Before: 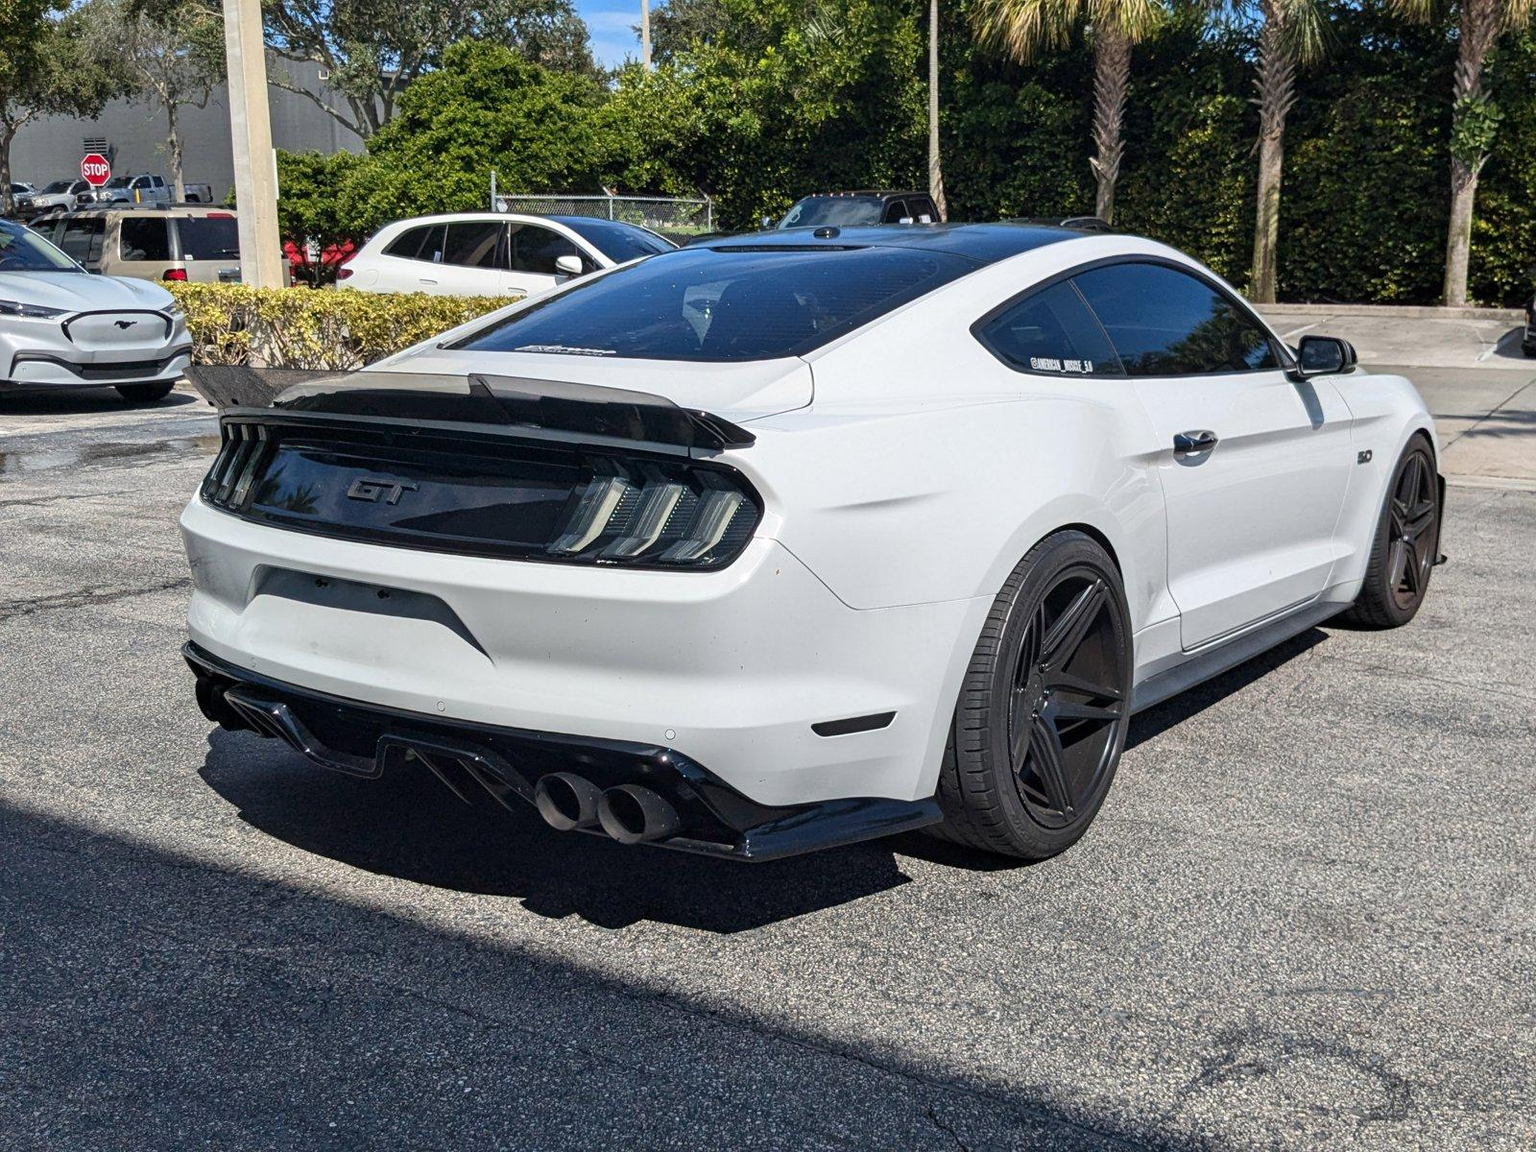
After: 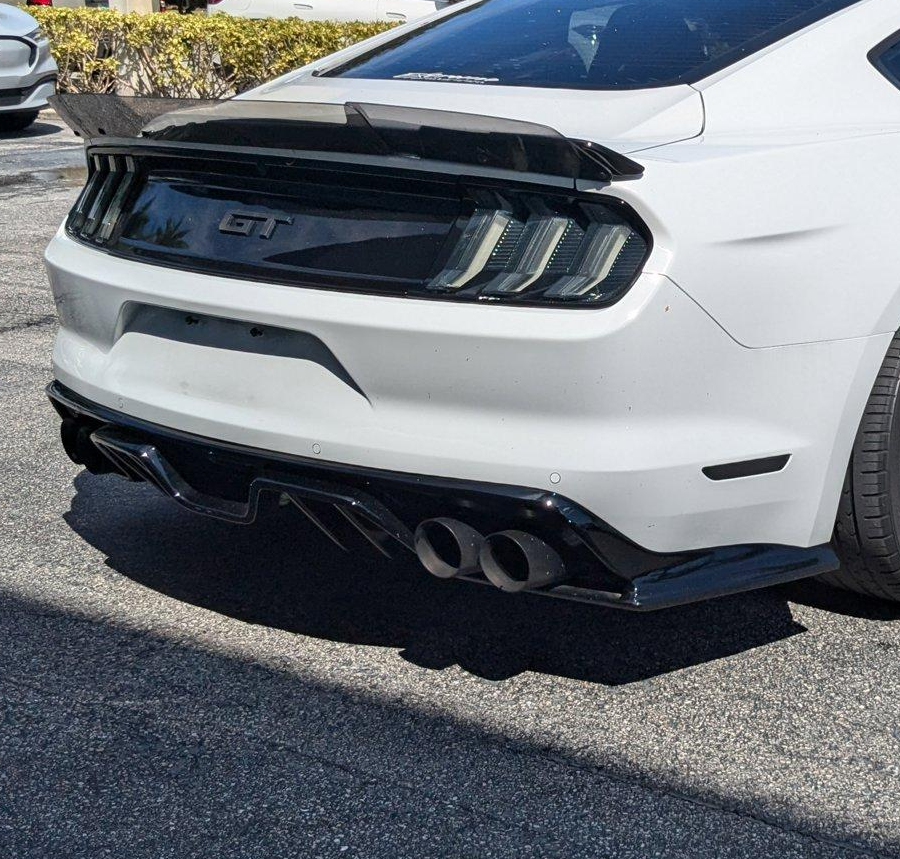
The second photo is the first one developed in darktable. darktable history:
crop: left 8.986%, top 23.934%, right 34.742%, bottom 4.445%
